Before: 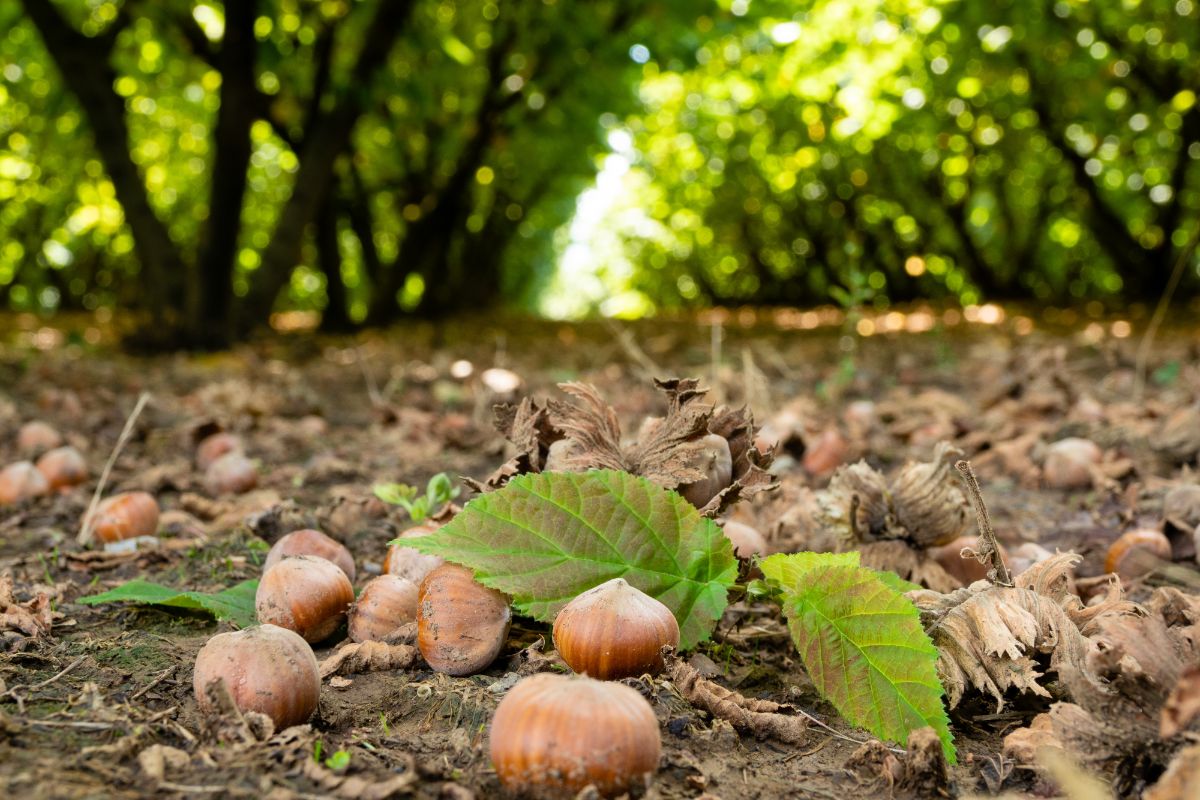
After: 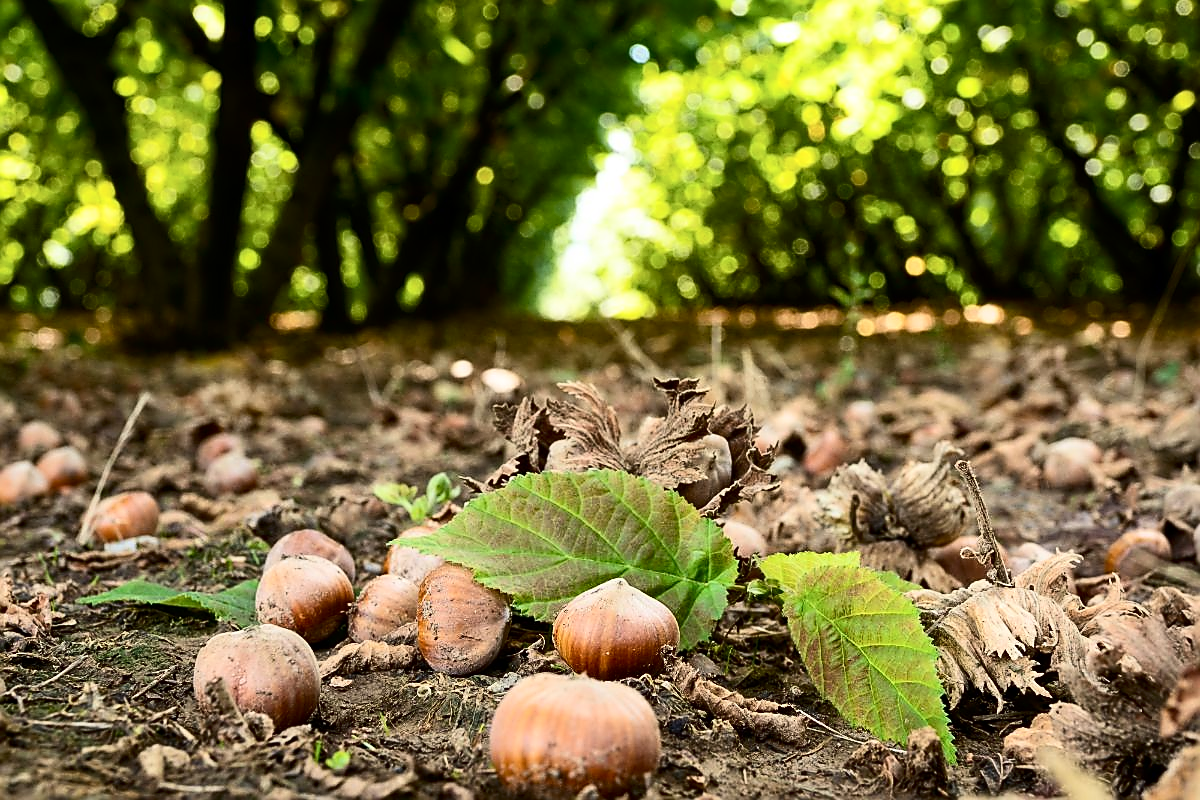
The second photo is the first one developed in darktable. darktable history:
sharpen: radius 1.384, amount 1.25, threshold 0.695
contrast brightness saturation: contrast 0.286
